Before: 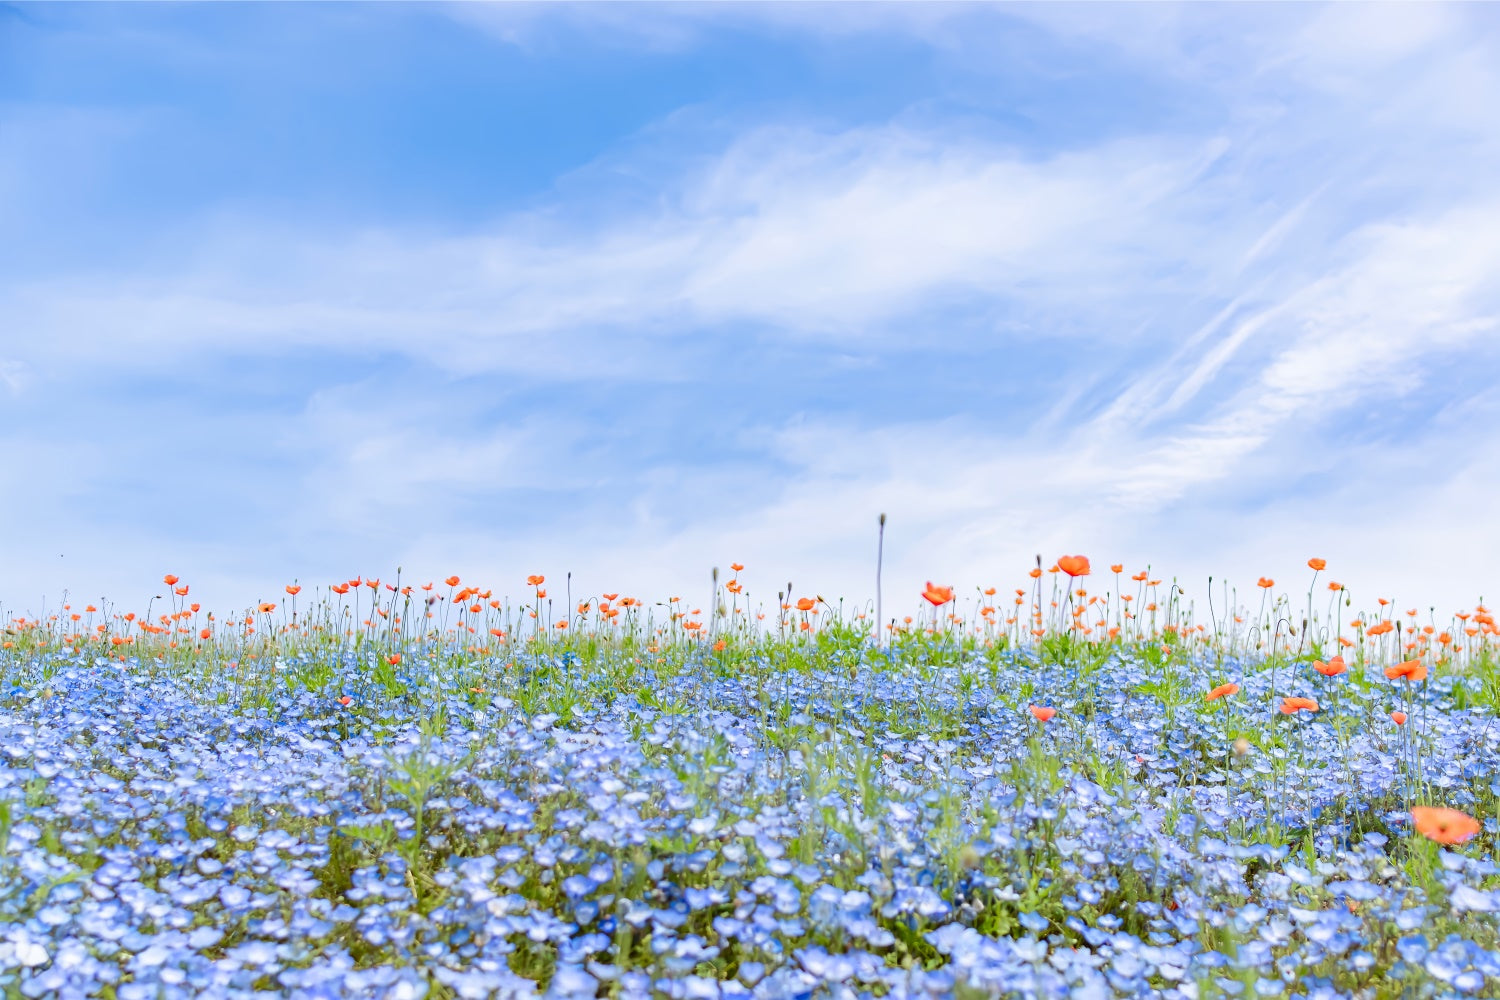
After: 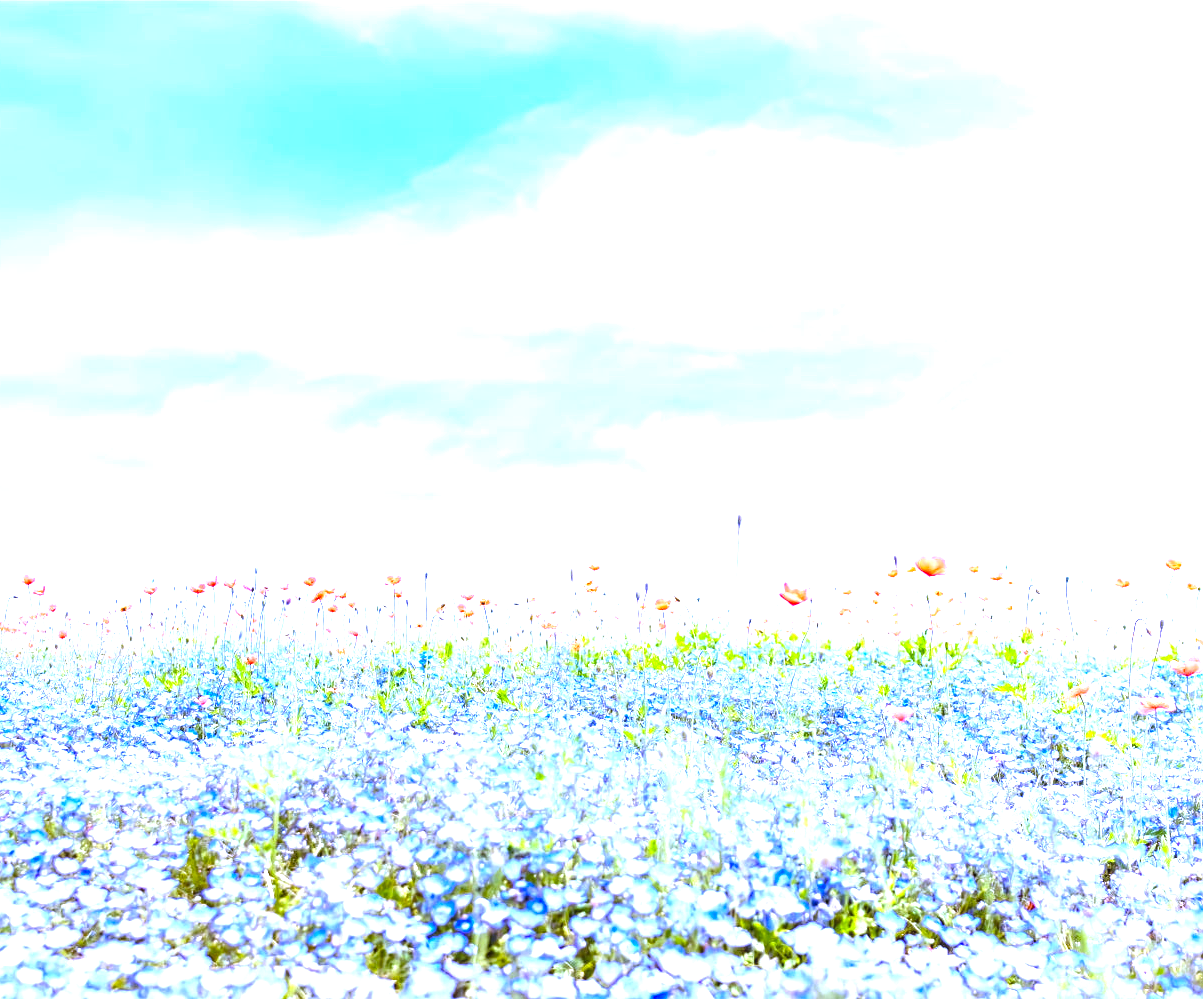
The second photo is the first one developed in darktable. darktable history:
exposure: black level correction 0, exposure 1.2 EV, compensate highlight preservation false
local contrast: on, module defaults
color balance rgb: linear chroma grading › global chroma 10%, global vibrance 10%, contrast 15%, saturation formula JzAzBz (2021)
crop and rotate: left 9.597%, right 10.195%
sharpen: radius 5.325, amount 0.312, threshold 26.433
white balance: red 0.98, blue 1.61
